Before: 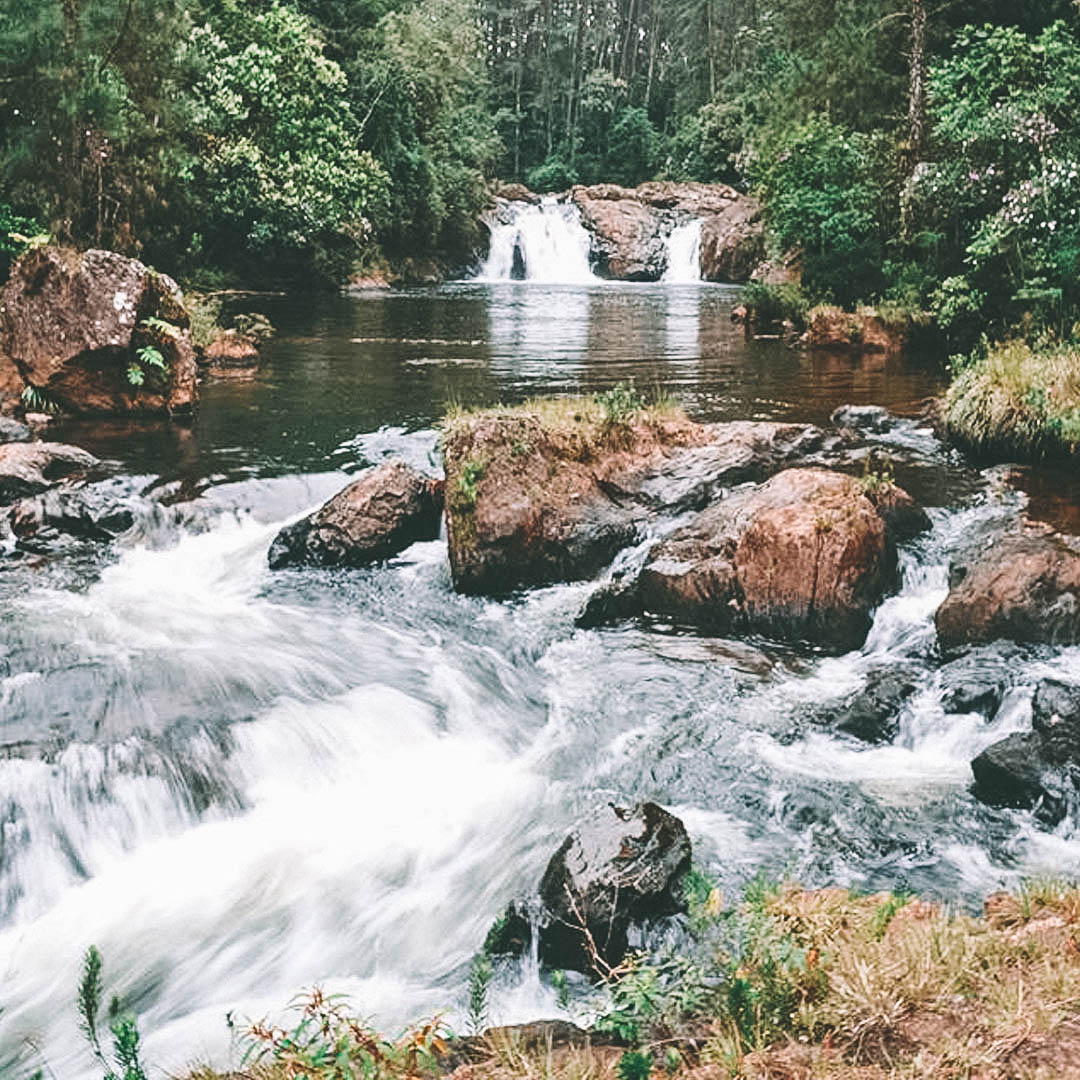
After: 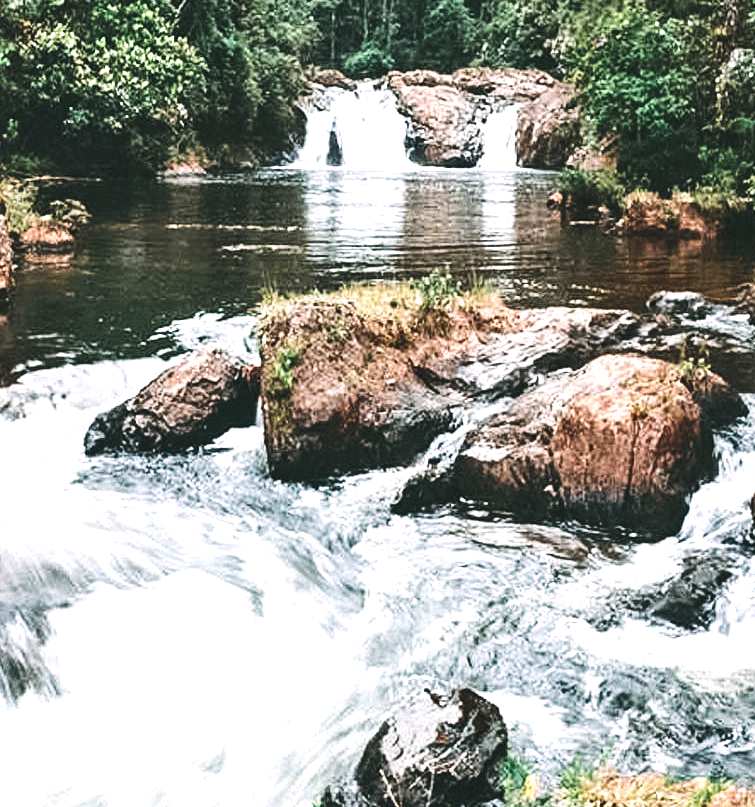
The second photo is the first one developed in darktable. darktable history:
crop and rotate: left 17.046%, top 10.659%, right 12.989%, bottom 14.553%
tone equalizer: -8 EV -0.75 EV, -7 EV -0.7 EV, -6 EV -0.6 EV, -5 EV -0.4 EV, -3 EV 0.4 EV, -2 EV 0.6 EV, -1 EV 0.7 EV, +0 EV 0.75 EV, edges refinement/feathering 500, mask exposure compensation -1.57 EV, preserve details no
